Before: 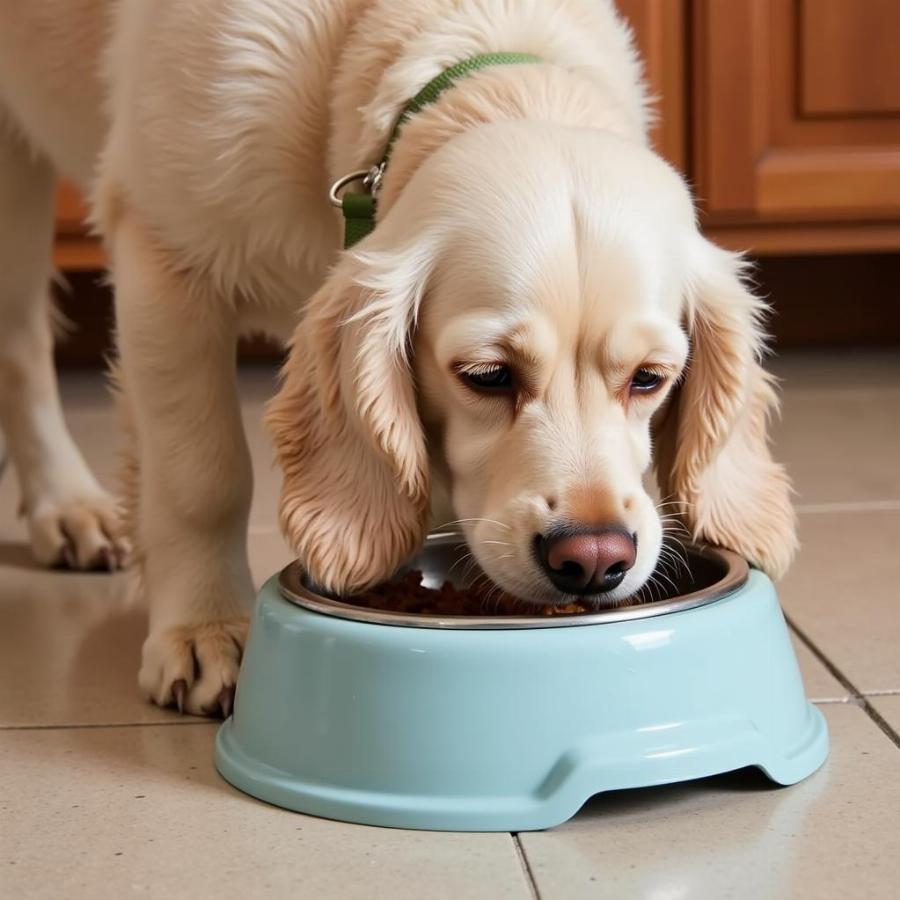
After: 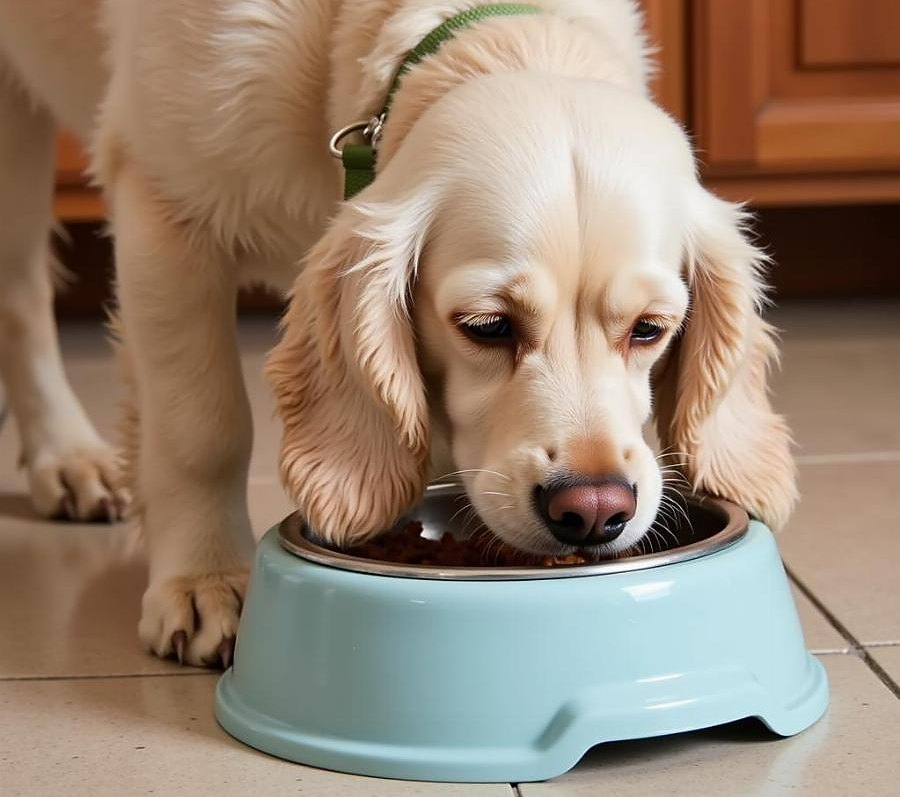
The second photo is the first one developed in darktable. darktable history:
crop and rotate: top 5.521%, bottom 5.915%
sharpen: radius 0.971, amount 0.615
